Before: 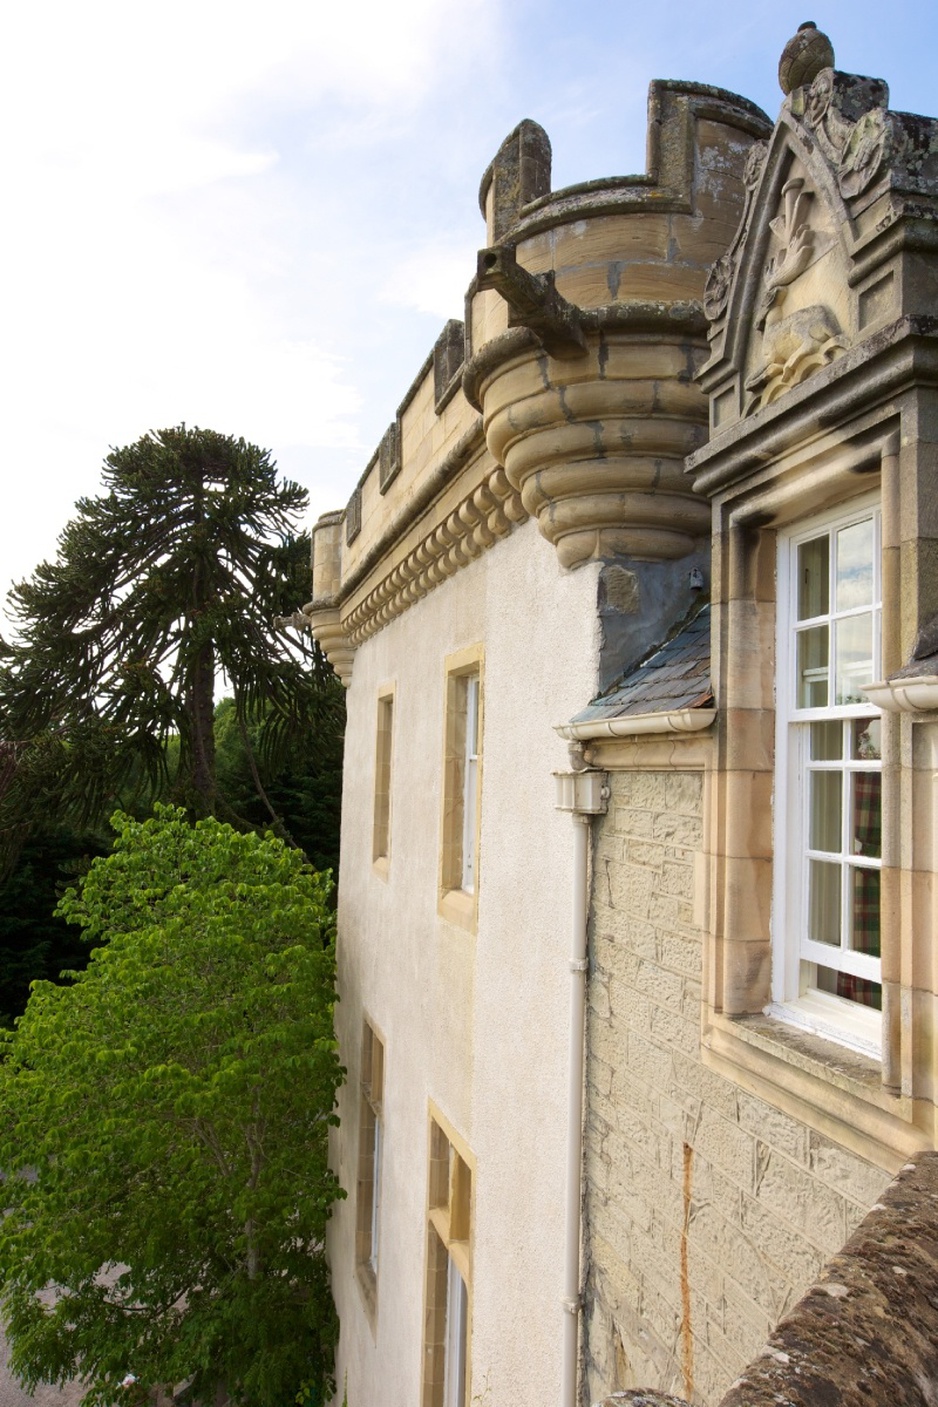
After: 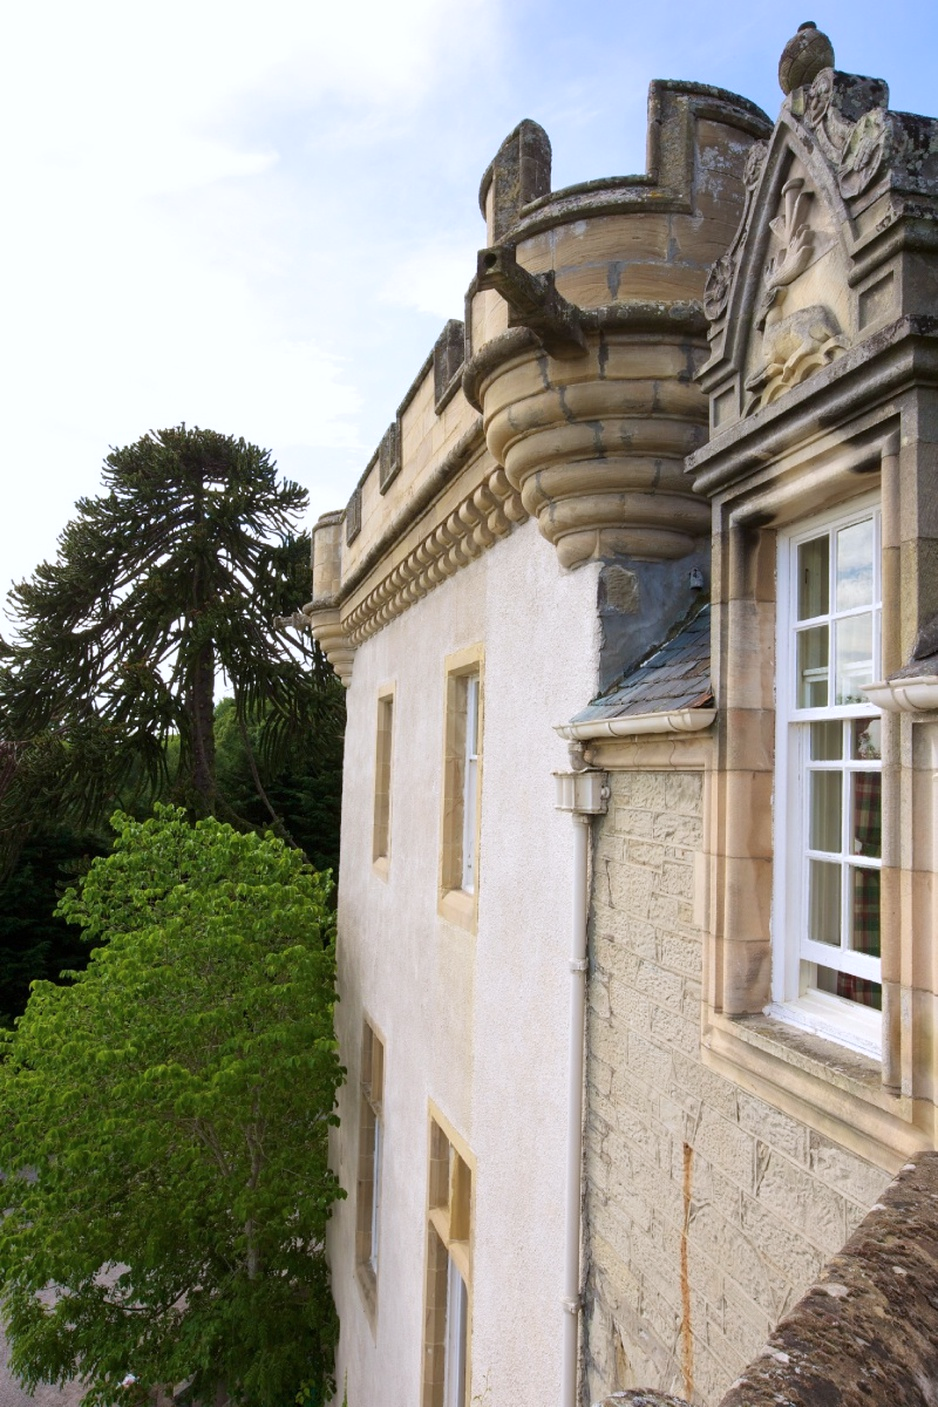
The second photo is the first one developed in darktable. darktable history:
color calibration: gray › normalize channels true, illuminant as shot in camera, x 0.358, y 0.373, temperature 4628.91 K, gamut compression 0.017
